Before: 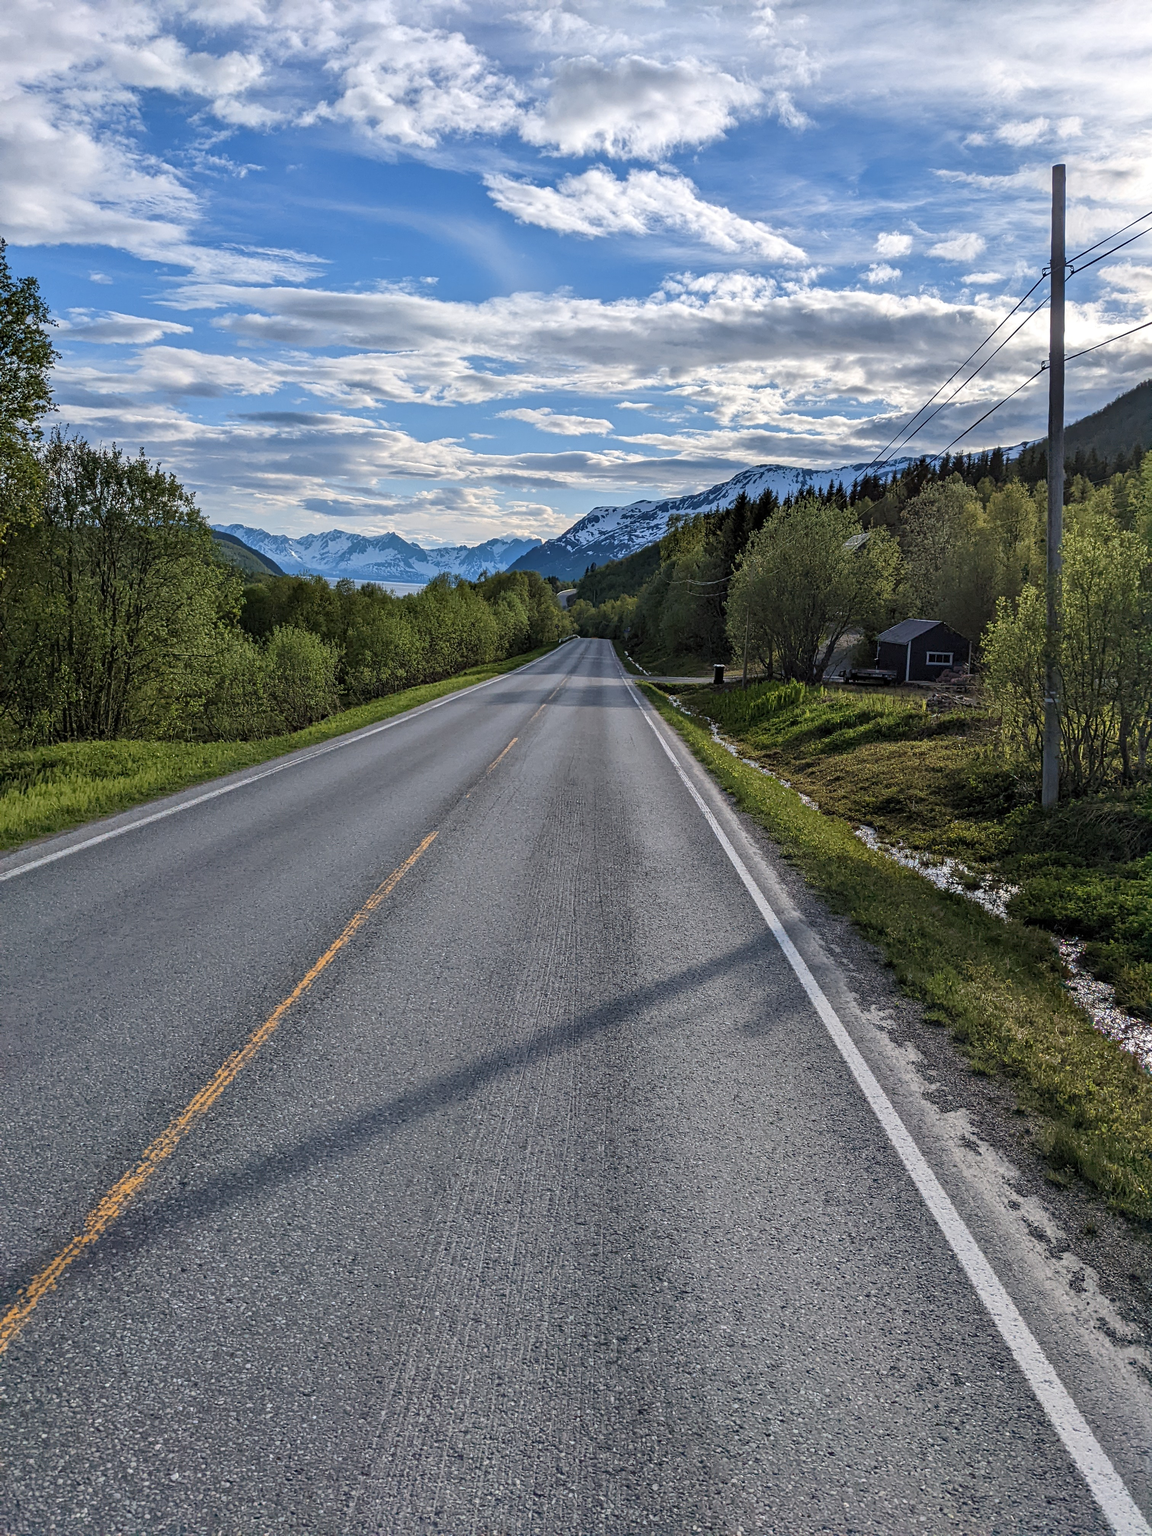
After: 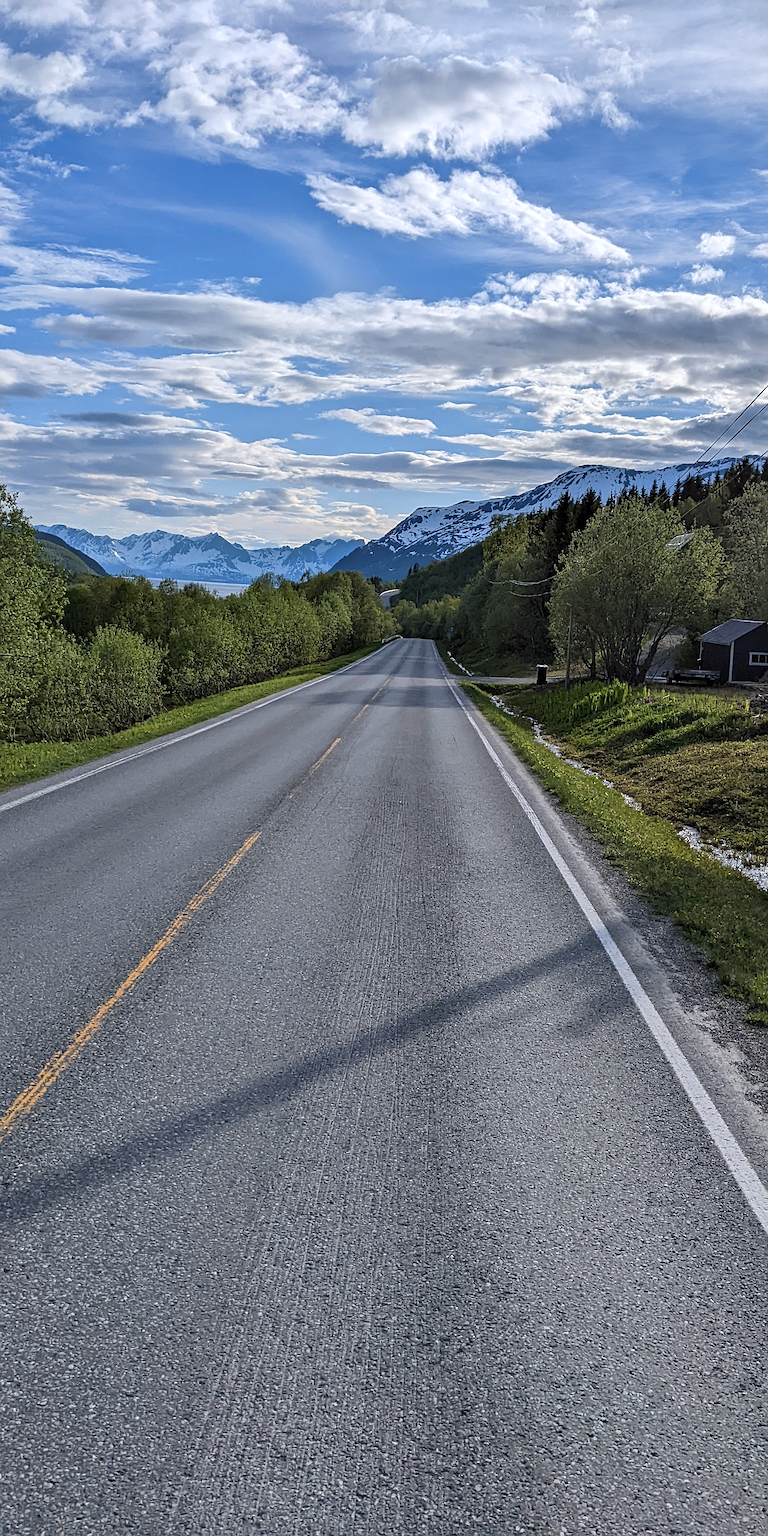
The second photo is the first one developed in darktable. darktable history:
crop and rotate: left 15.446%, right 17.836%
white balance: red 0.98, blue 1.034
sharpen: on, module defaults
